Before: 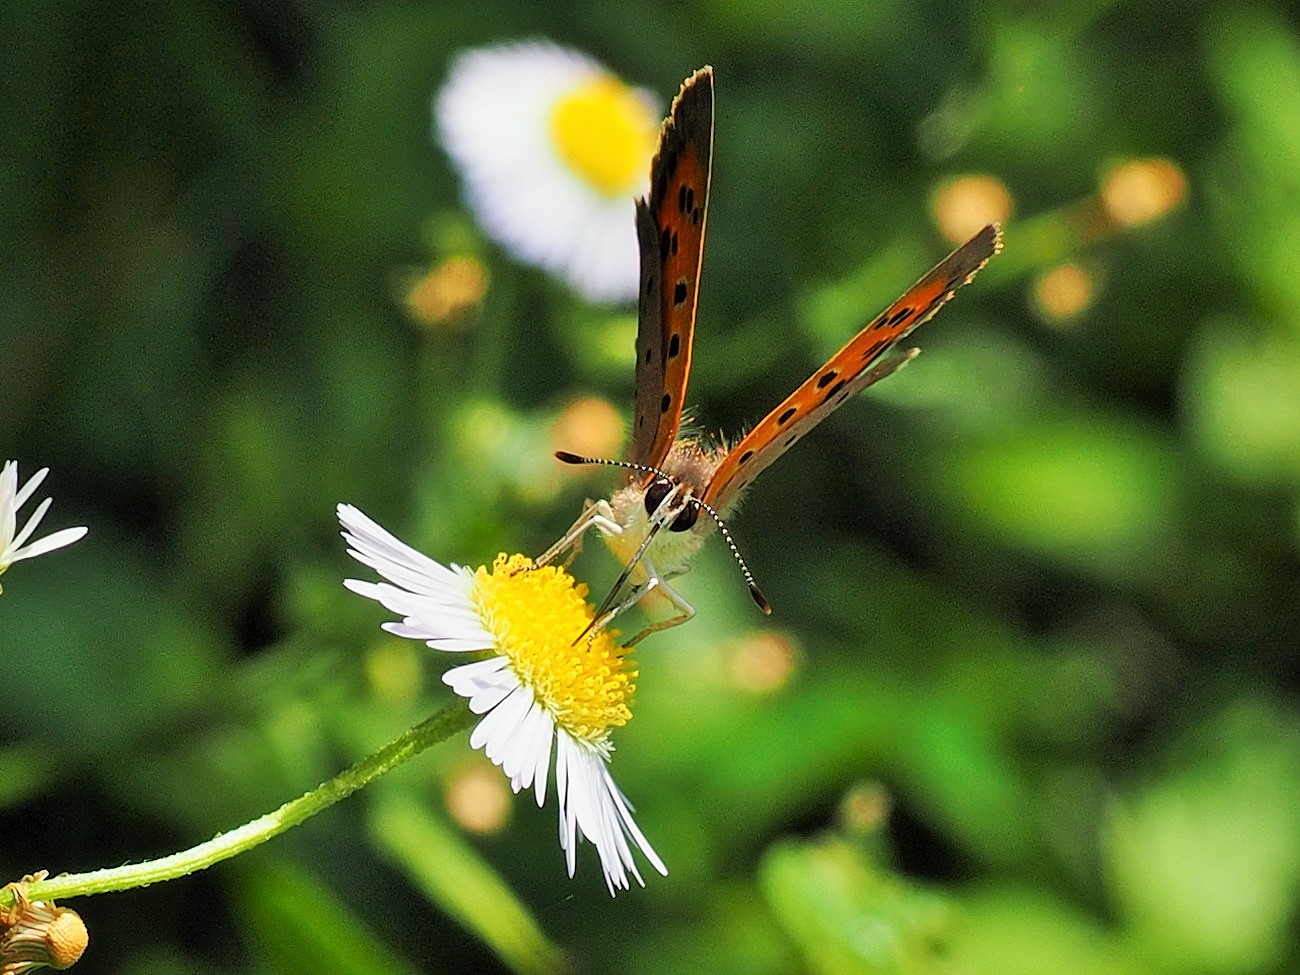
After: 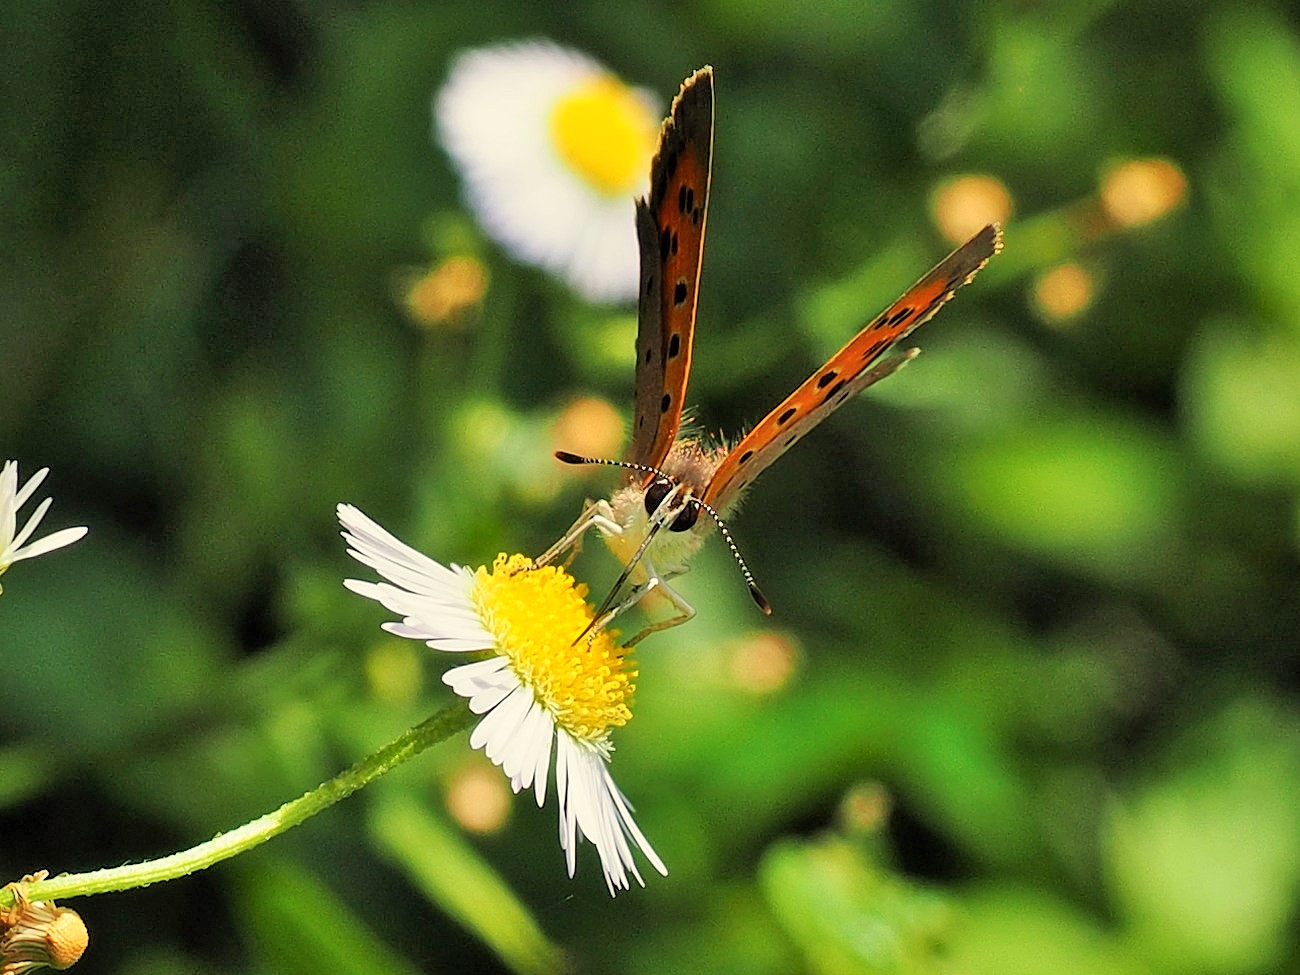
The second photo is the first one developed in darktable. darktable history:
shadows and highlights: shadows 37.27, highlights -28.18, soften with gaussian
white balance: red 1.029, blue 0.92
